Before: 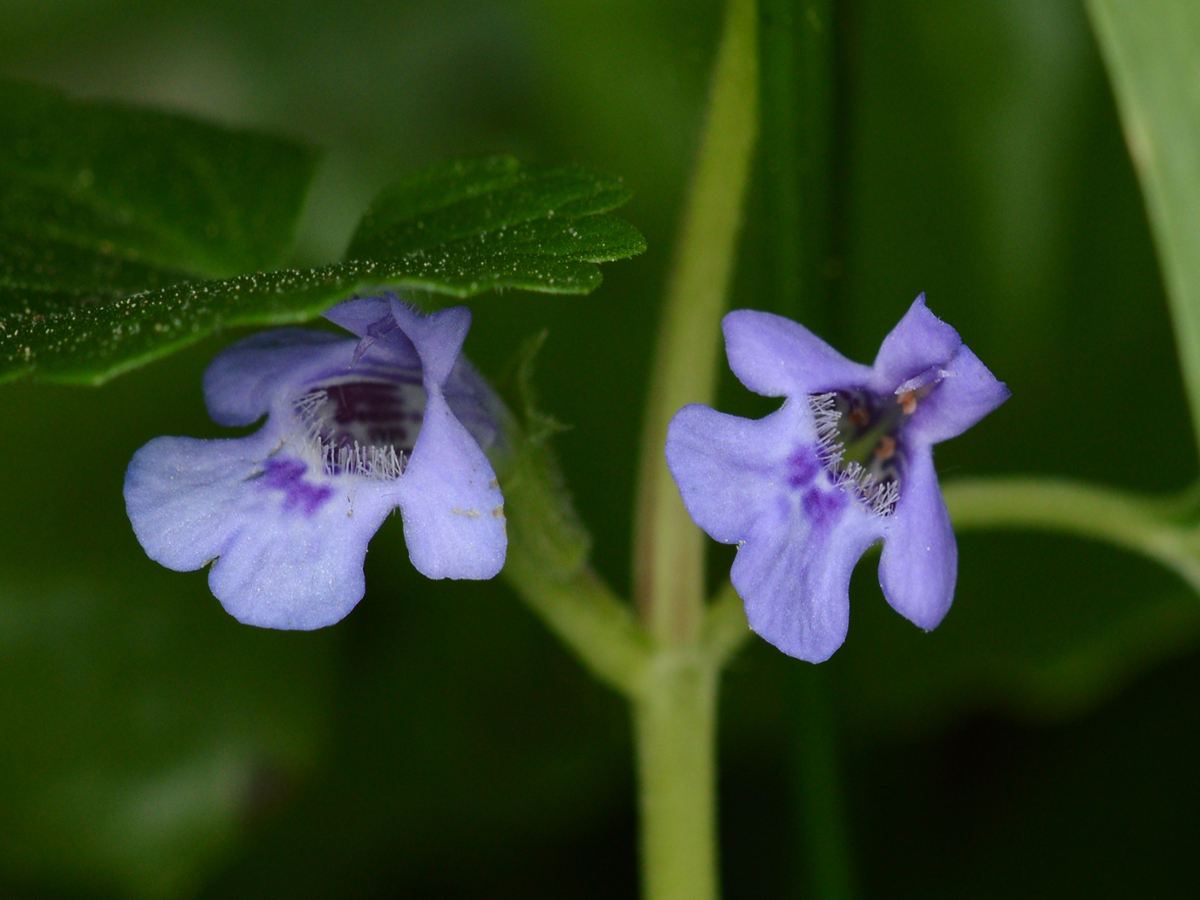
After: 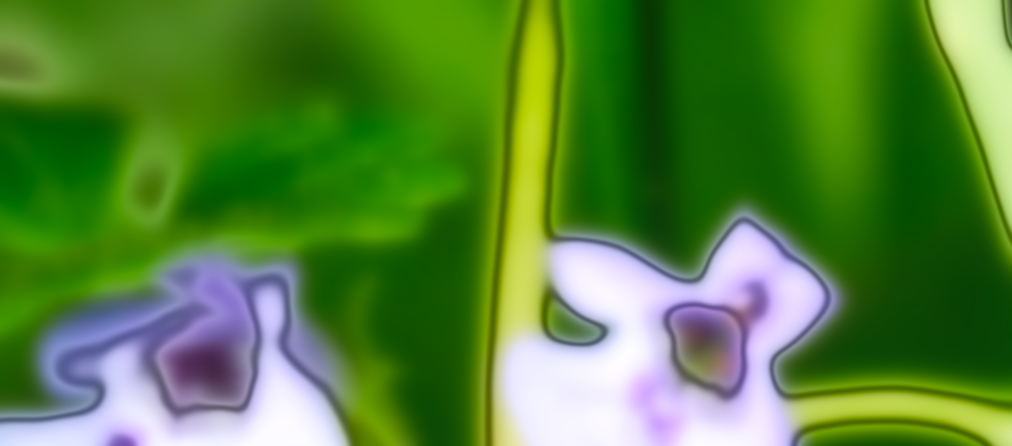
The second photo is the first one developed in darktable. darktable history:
exposure: black level correction -0.002, exposure 1.35 EV, compensate highlight preservation false
local contrast: detail 117%
fill light: exposure -0.73 EV, center 0.69, width 2.2
base curve: curves: ch0 [(0, 0) (0.036, 0.025) (0.121, 0.166) (0.206, 0.329) (0.605, 0.79) (1, 1)], preserve colors none
lowpass: on, module defaults
rotate and perspective: rotation -5°, crop left 0.05, crop right 0.952, crop top 0.11, crop bottom 0.89
crop and rotate: left 11.812%, bottom 42.776%
